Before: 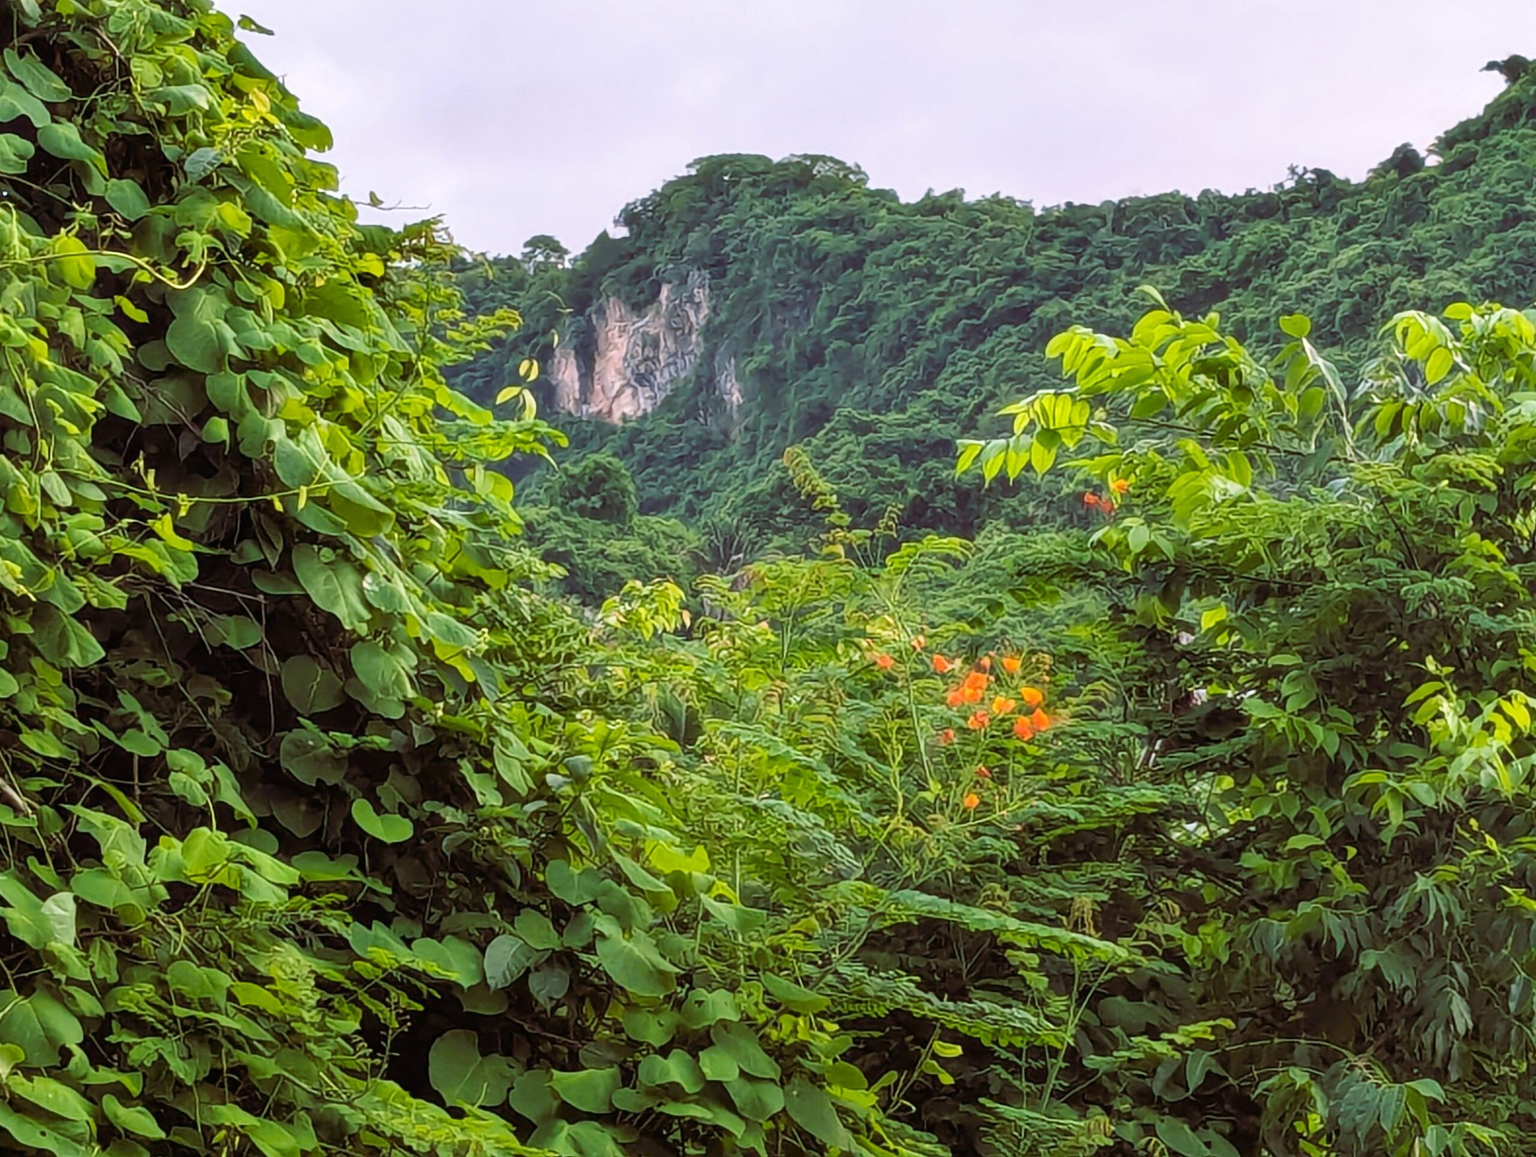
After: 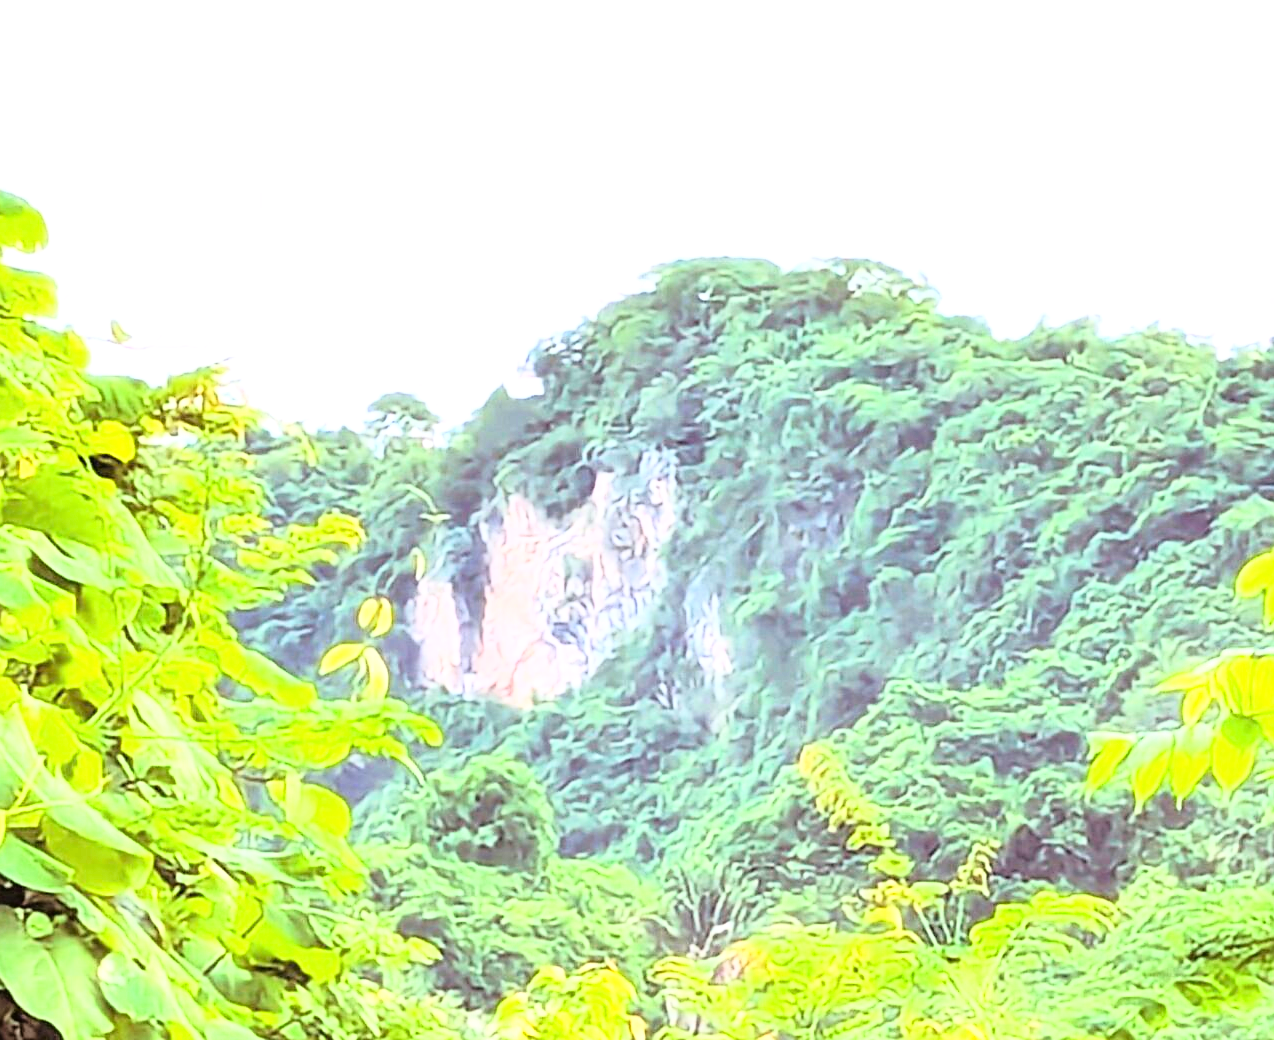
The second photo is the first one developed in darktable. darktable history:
exposure: black level correction 0, exposure 1.2 EV, compensate highlight preservation false
crop: left 19.774%, right 30.44%, bottom 46.04%
base curve: curves: ch0 [(0, 0) (0.012, 0.01) (0.073, 0.168) (0.31, 0.711) (0.645, 0.957) (1, 1)]
sharpen: radius 0.998, threshold 0.974
